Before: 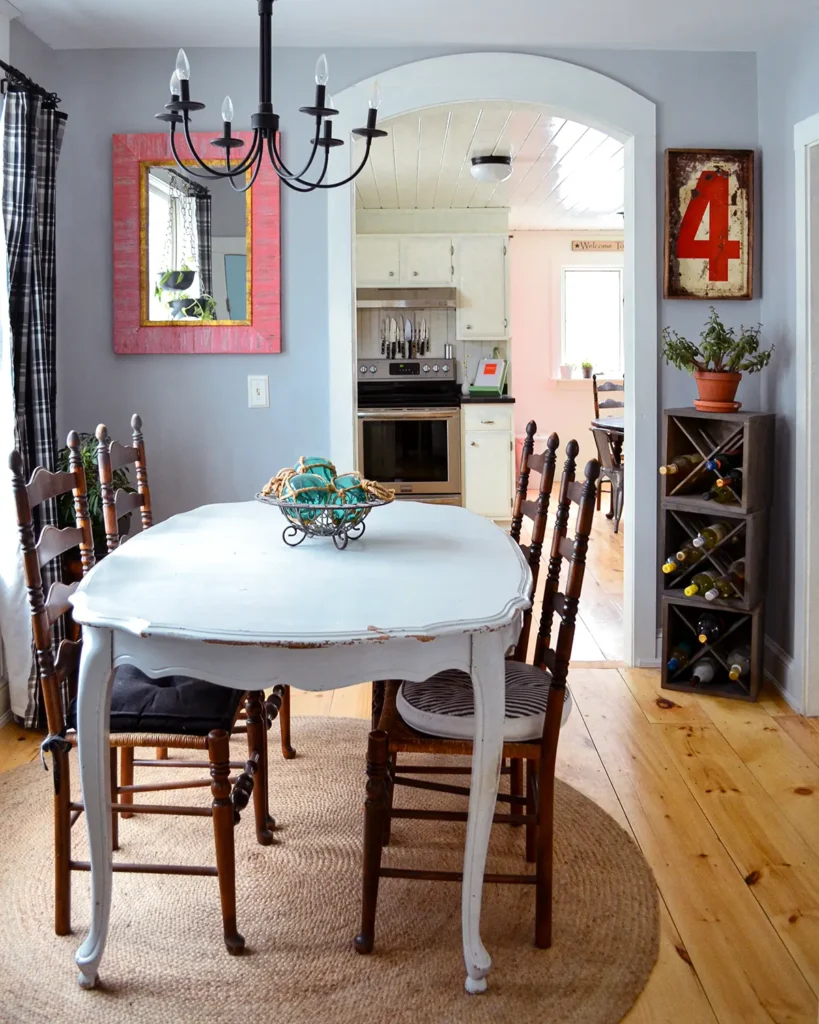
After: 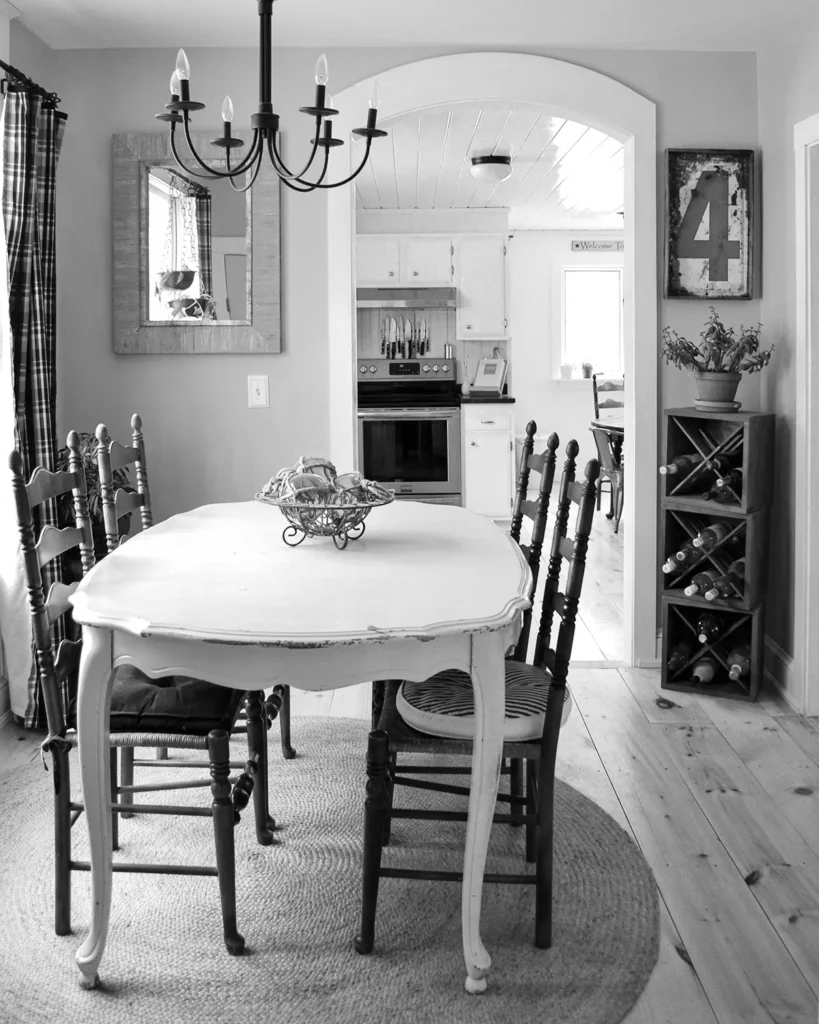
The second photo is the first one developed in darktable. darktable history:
contrast brightness saturation: contrast 0.05, brightness 0.06, saturation 0.01
monochrome: on, module defaults
